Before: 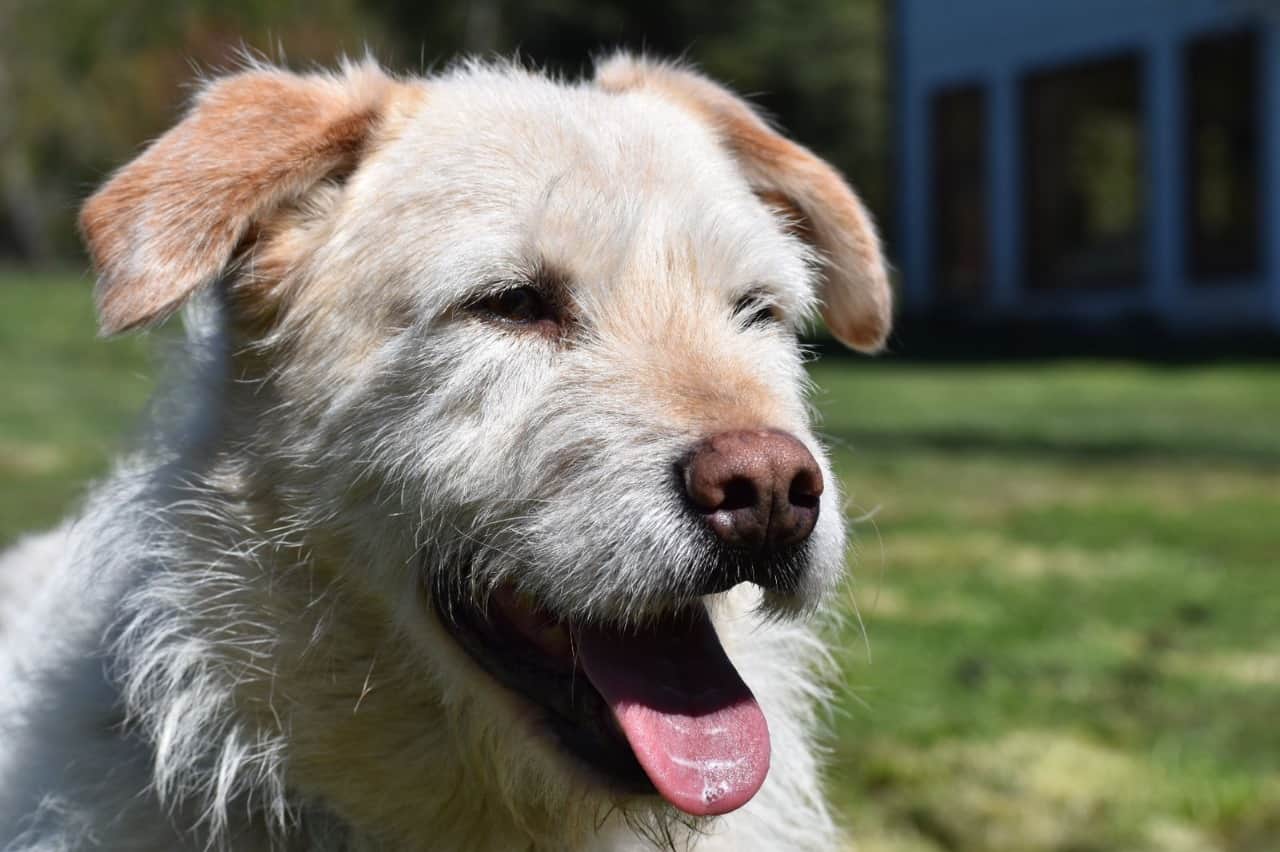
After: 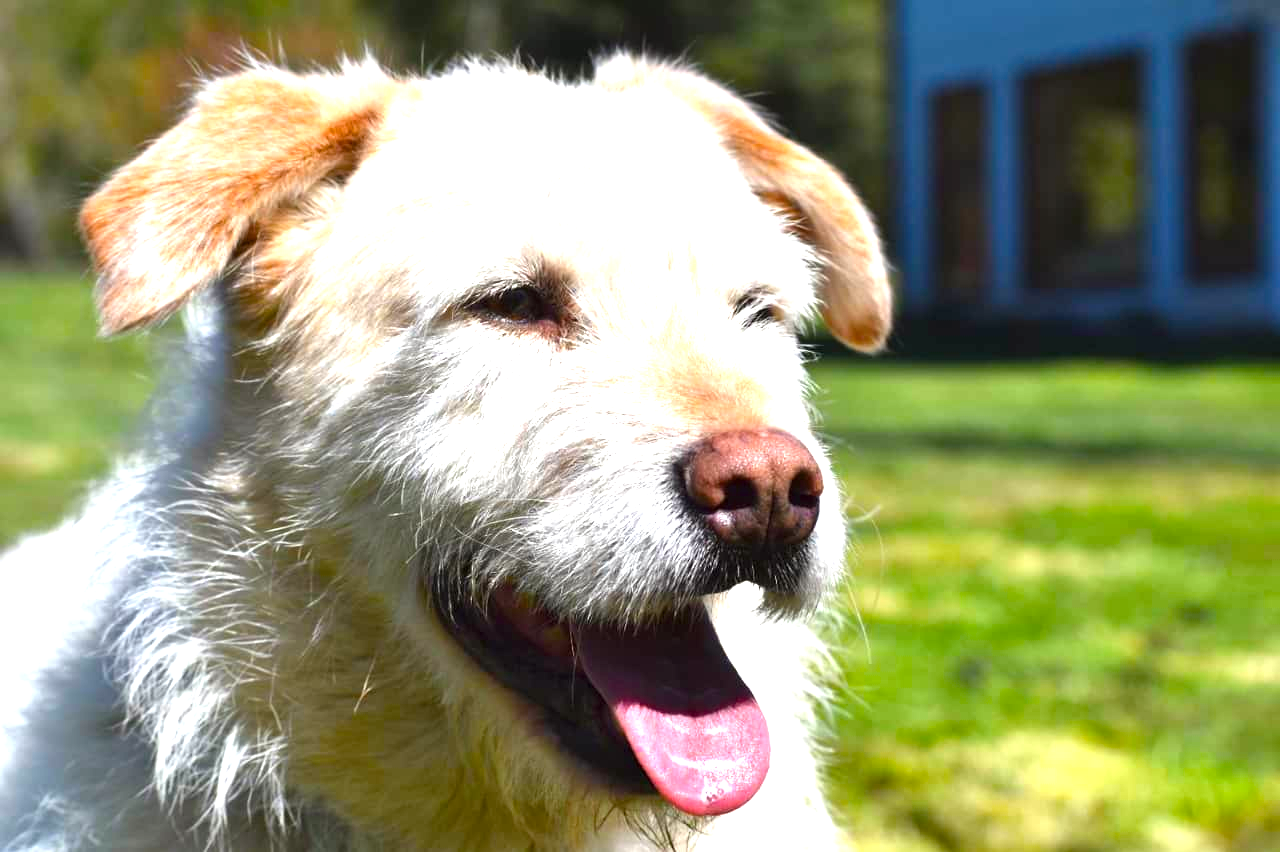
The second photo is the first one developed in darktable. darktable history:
exposure: black level correction 0, exposure 1.2 EV, compensate highlight preservation false
color balance rgb: power › chroma 0.246%, power › hue 60.11°, linear chroma grading › global chroma 14.821%, perceptual saturation grading › global saturation 25.501%
